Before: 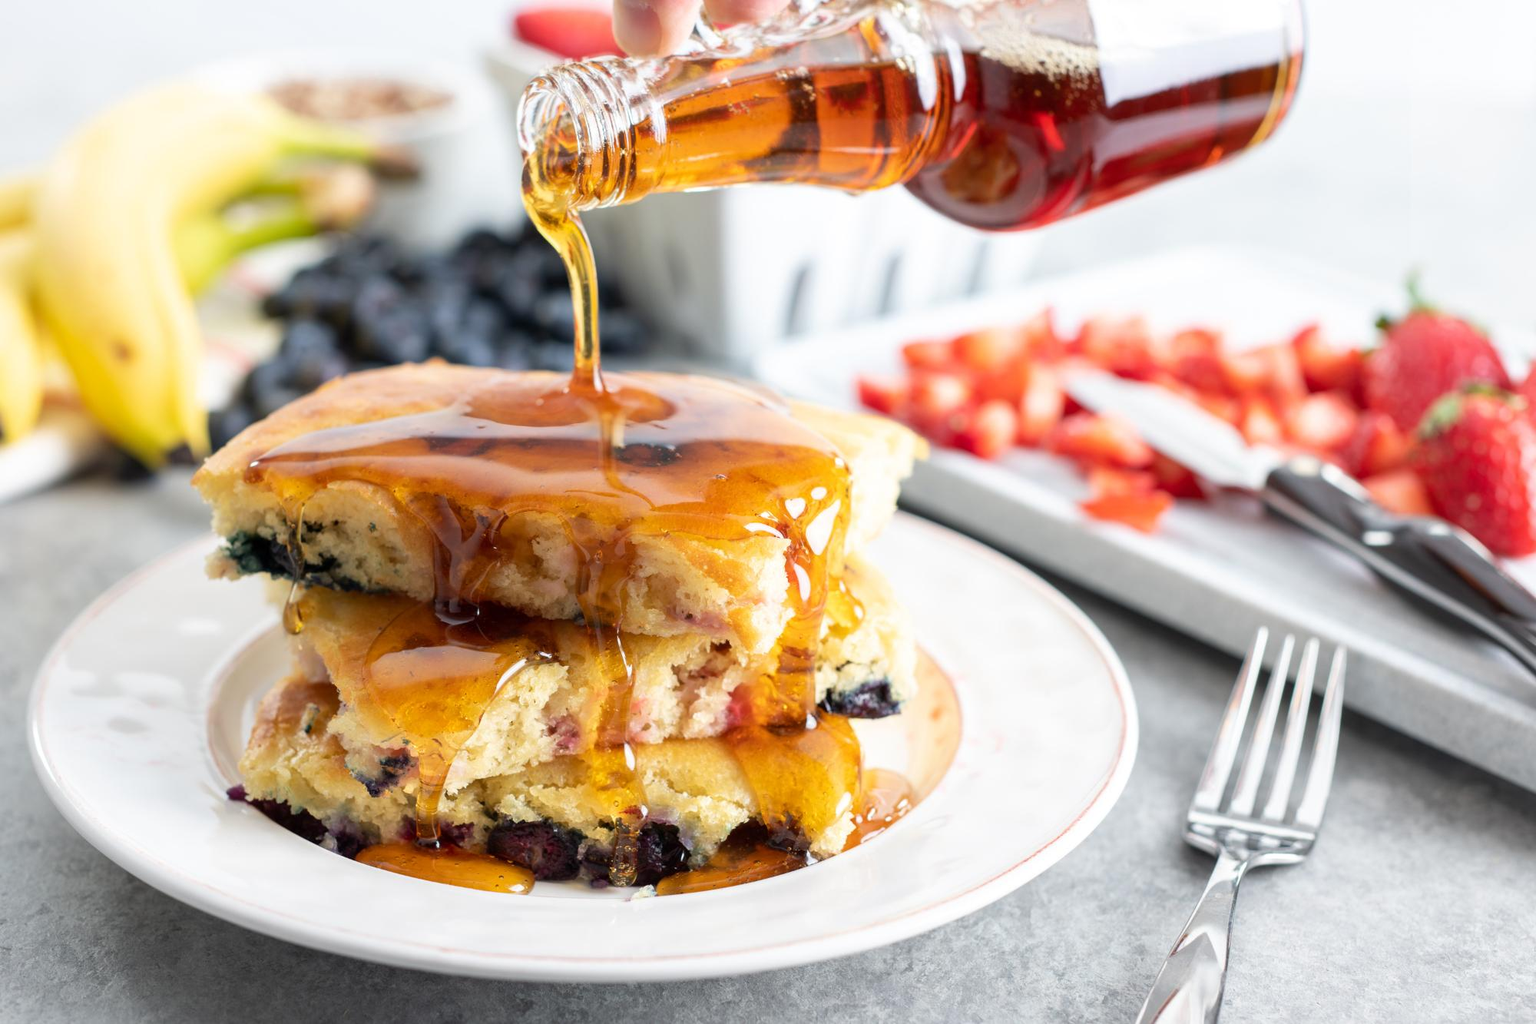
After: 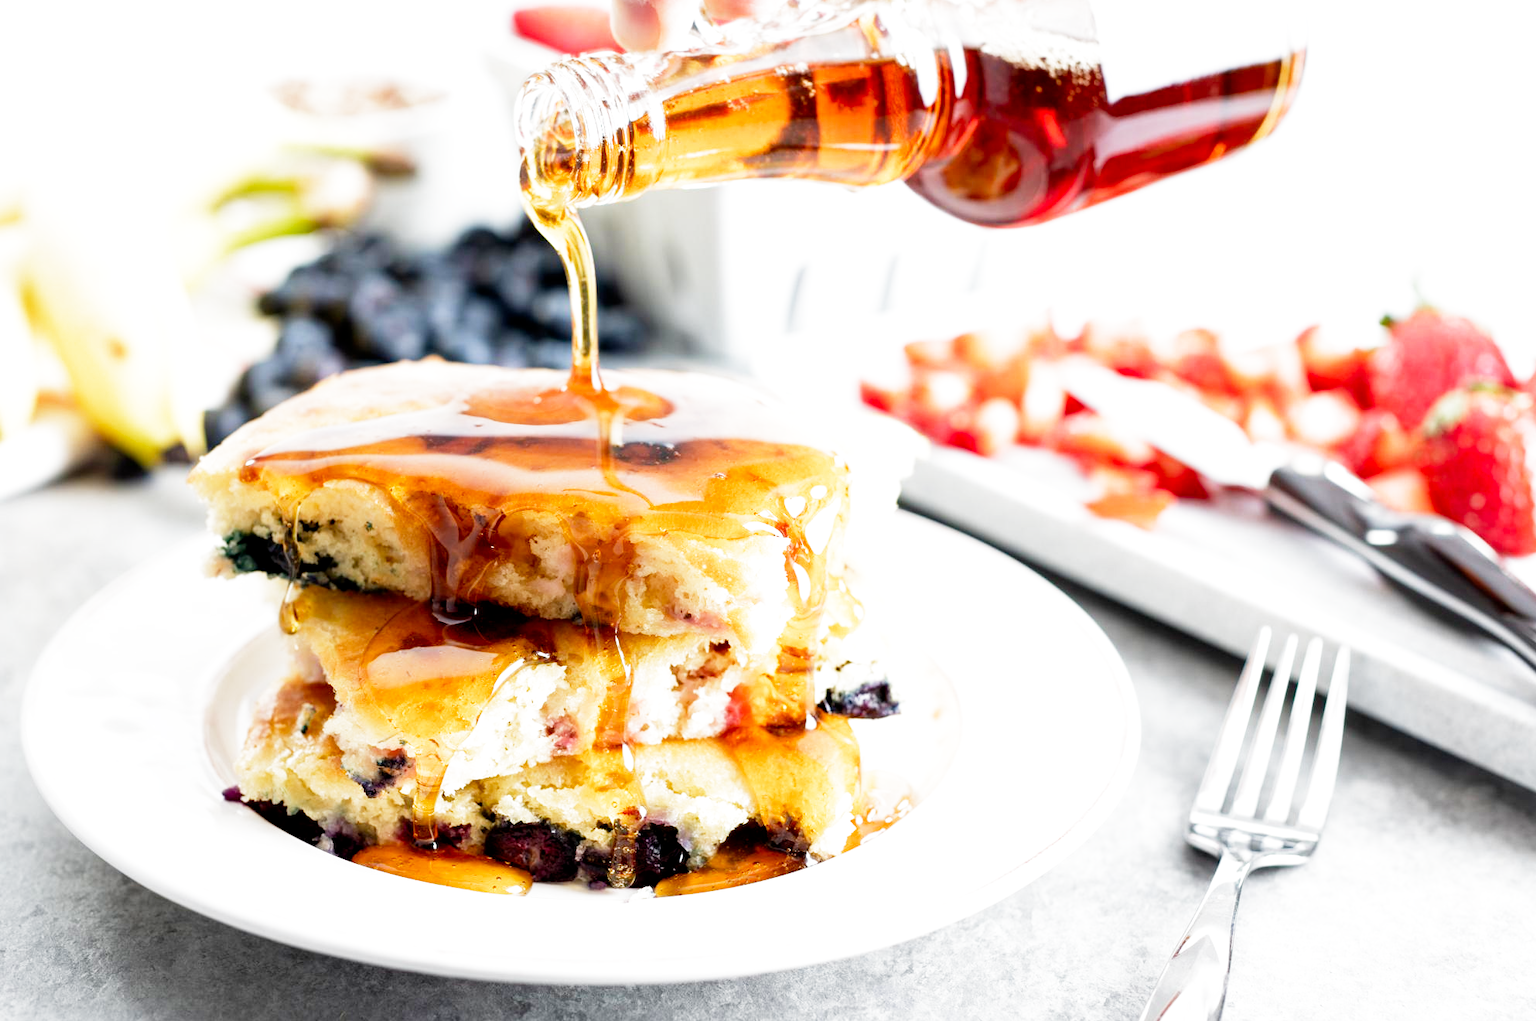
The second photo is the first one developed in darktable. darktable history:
crop: left 0.434%, top 0.485%, right 0.244%, bottom 0.386%
filmic rgb: middle gray luminance 10%, black relative exposure -8.61 EV, white relative exposure 3.3 EV, threshold 6 EV, target black luminance 0%, hardness 5.2, latitude 44.69%, contrast 1.302, highlights saturation mix 5%, shadows ↔ highlights balance 24.64%, add noise in highlights 0, preserve chrominance no, color science v3 (2019), use custom middle-gray values true, iterations of high-quality reconstruction 0, contrast in highlights soft, enable highlight reconstruction true
levels: mode automatic, gray 50.8%
